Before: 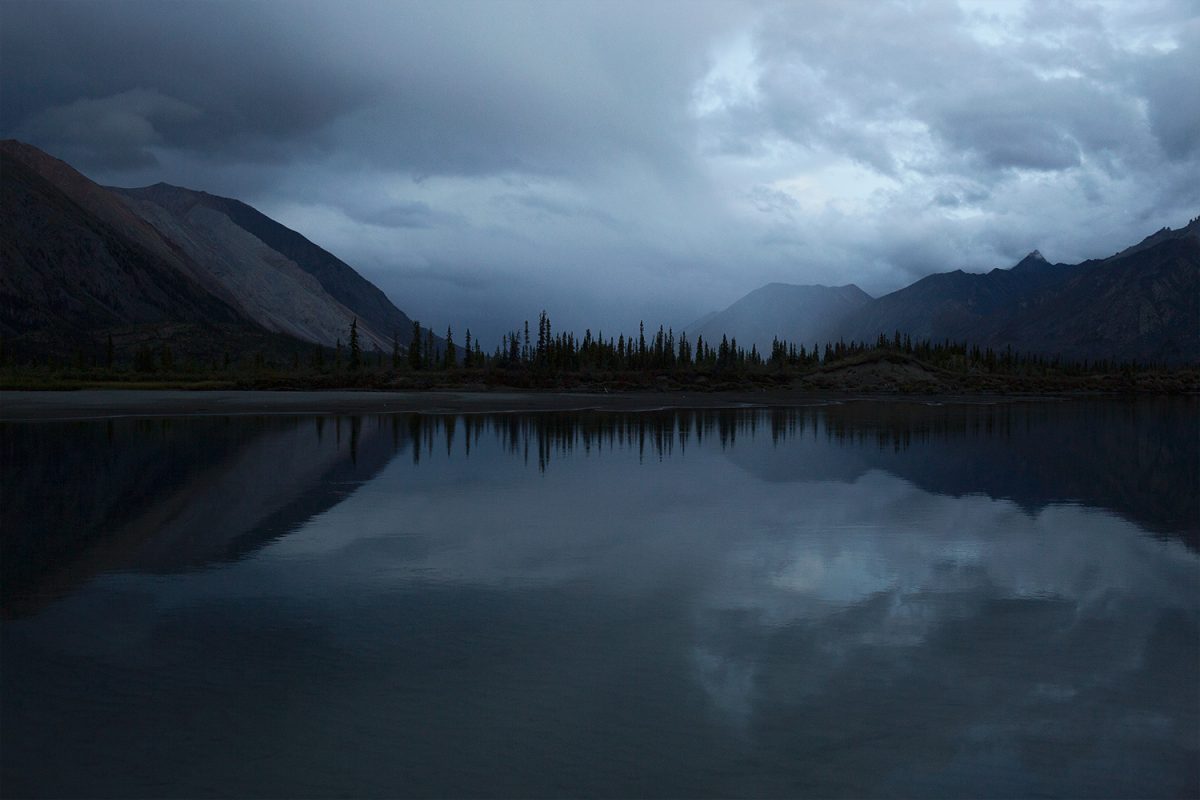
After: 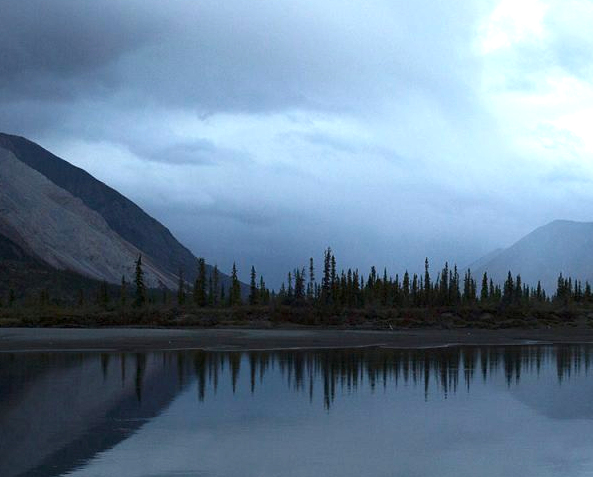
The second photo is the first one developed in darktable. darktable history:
crop: left 17.96%, top 7.884%, right 32.572%, bottom 32.386%
exposure: exposure 1 EV, compensate highlight preservation false
